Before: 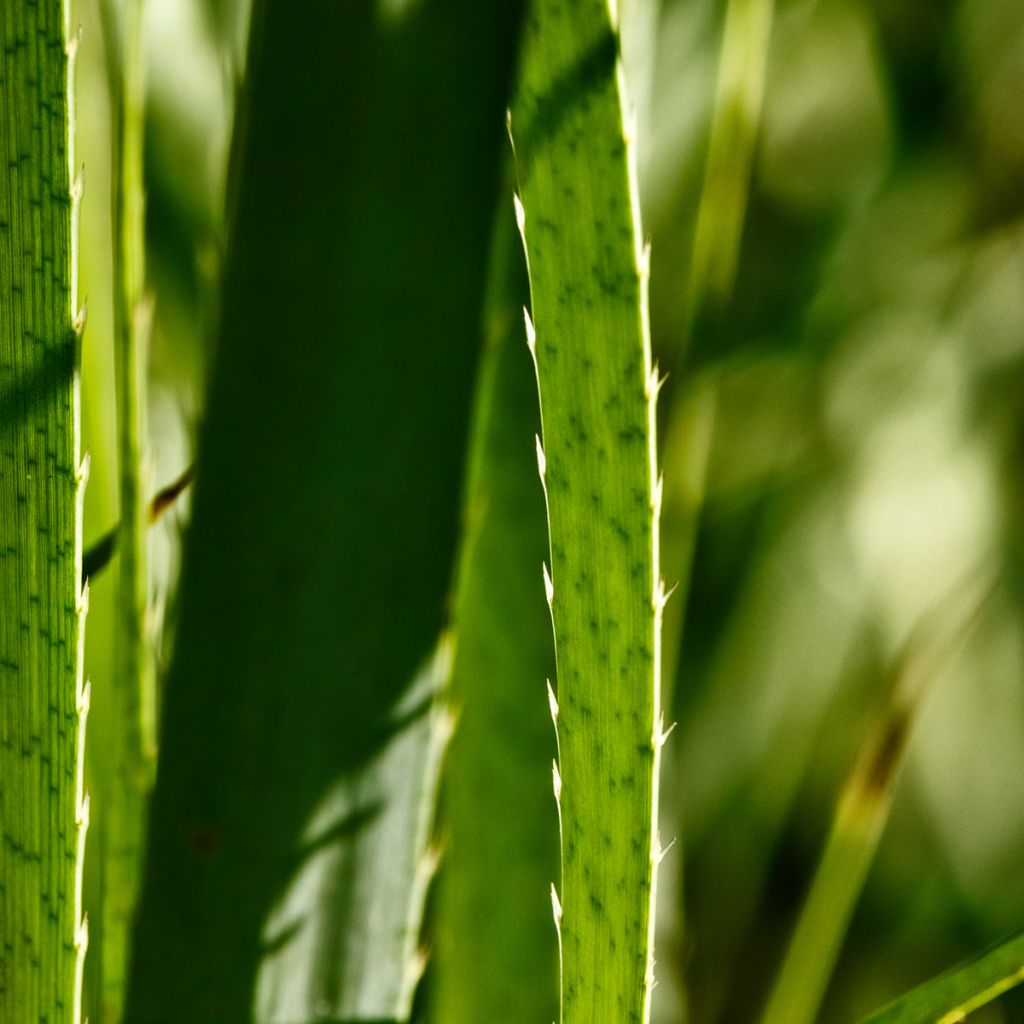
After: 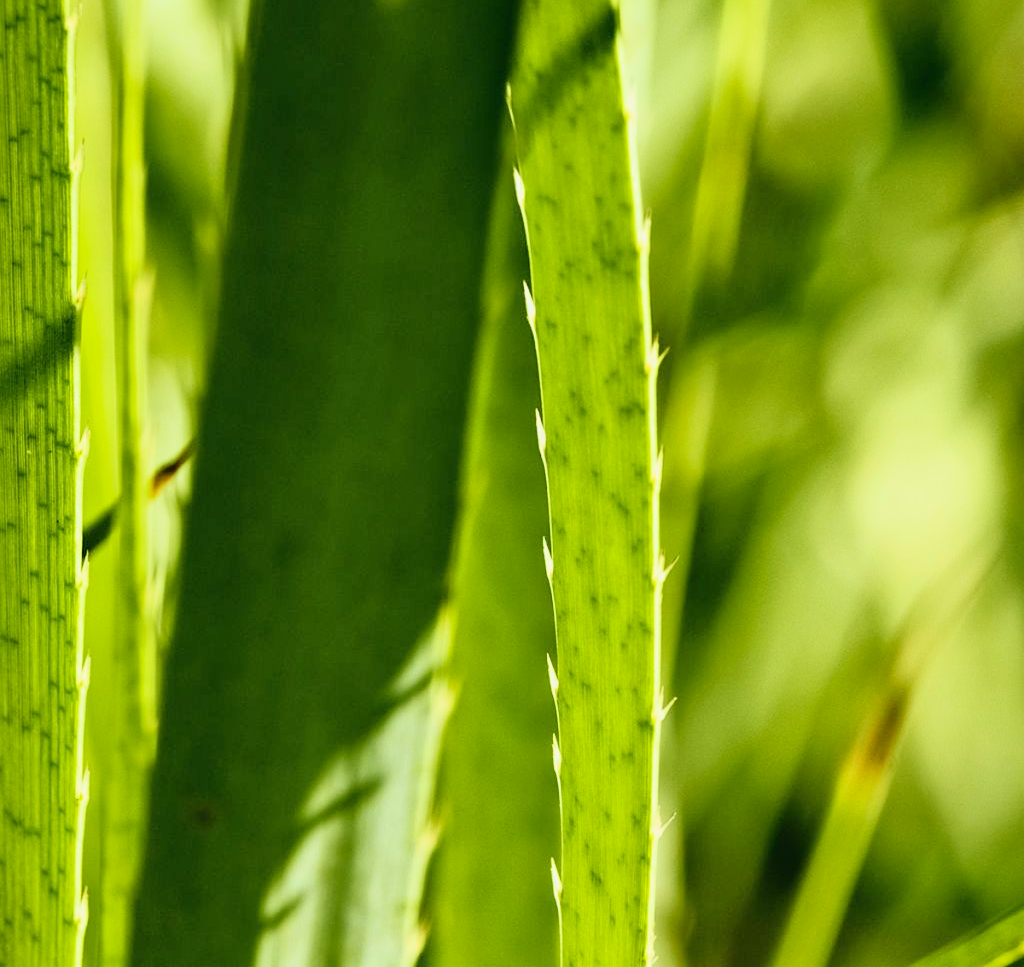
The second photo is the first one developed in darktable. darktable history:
sharpen: amount 0.2
tone curve: curves: ch0 [(0, 0) (0.135, 0.09) (0.326, 0.386) (0.489, 0.573) (0.663, 0.749) (0.854, 0.897) (1, 0.974)]; ch1 [(0, 0) (0.366, 0.367) (0.475, 0.453) (0.494, 0.493) (0.504, 0.497) (0.544, 0.569) (0.562, 0.605) (0.622, 0.694) (1, 1)]; ch2 [(0, 0) (0.333, 0.346) (0.375, 0.375) (0.424, 0.43) (0.476, 0.492) (0.502, 0.503) (0.533, 0.534) (0.572, 0.603) (0.605, 0.656) (0.641, 0.709) (1, 1)], color space Lab, independent channels, preserve colors none
color balance: mode lift, gamma, gain (sRGB), lift [1.04, 1, 1, 0.97], gamma [1.01, 1, 1, 0.97], gain [0.96, 1, 1, 0.97]
contrast brightness saturation: contrast 0.14, brightness 0.21
crop and rotate: top 2.479%, bottom 3.018%
